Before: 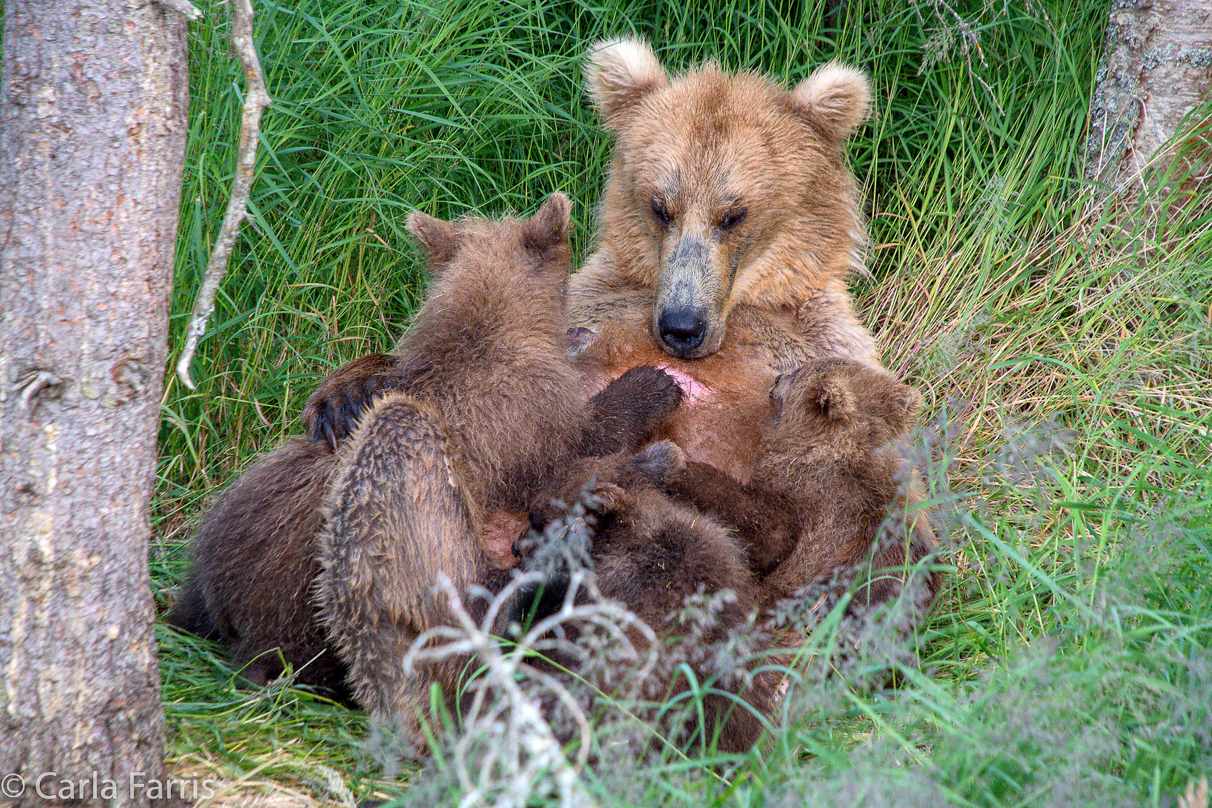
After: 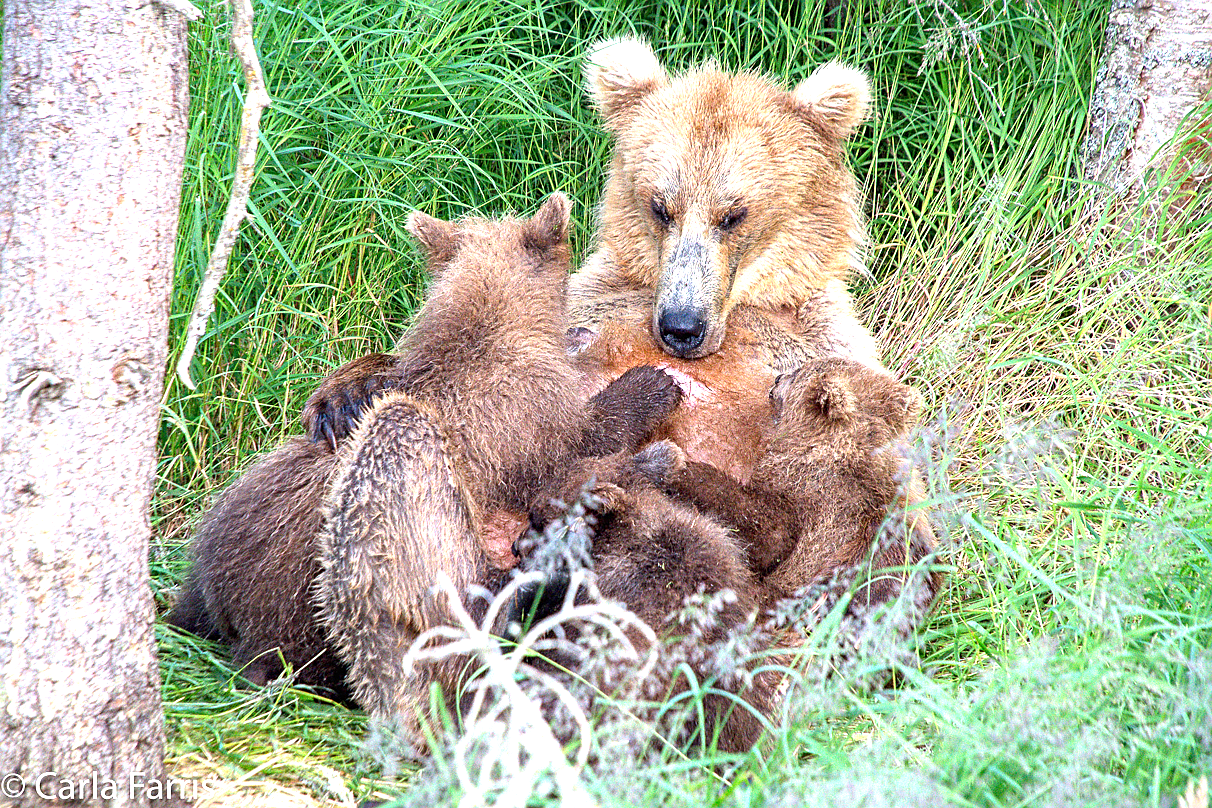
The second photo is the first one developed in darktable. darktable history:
sharpen: amount 0.496
exposure: black level correction 0, exposure 1.199 EV, compensate exposure bias true, compensate highlight preservation false
